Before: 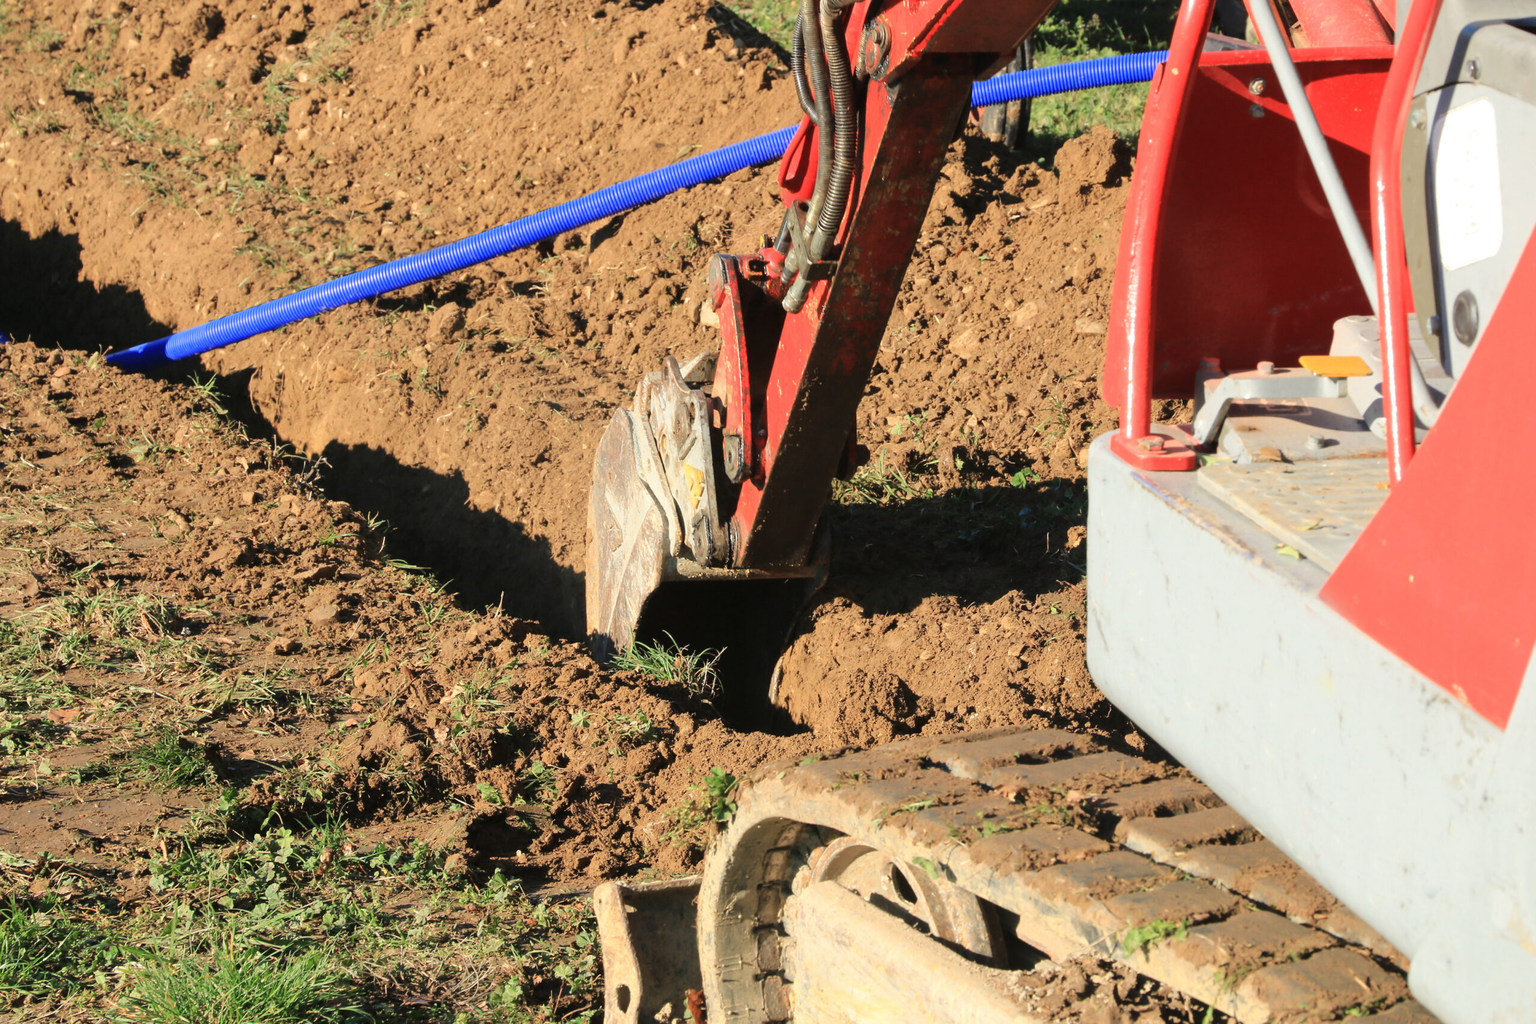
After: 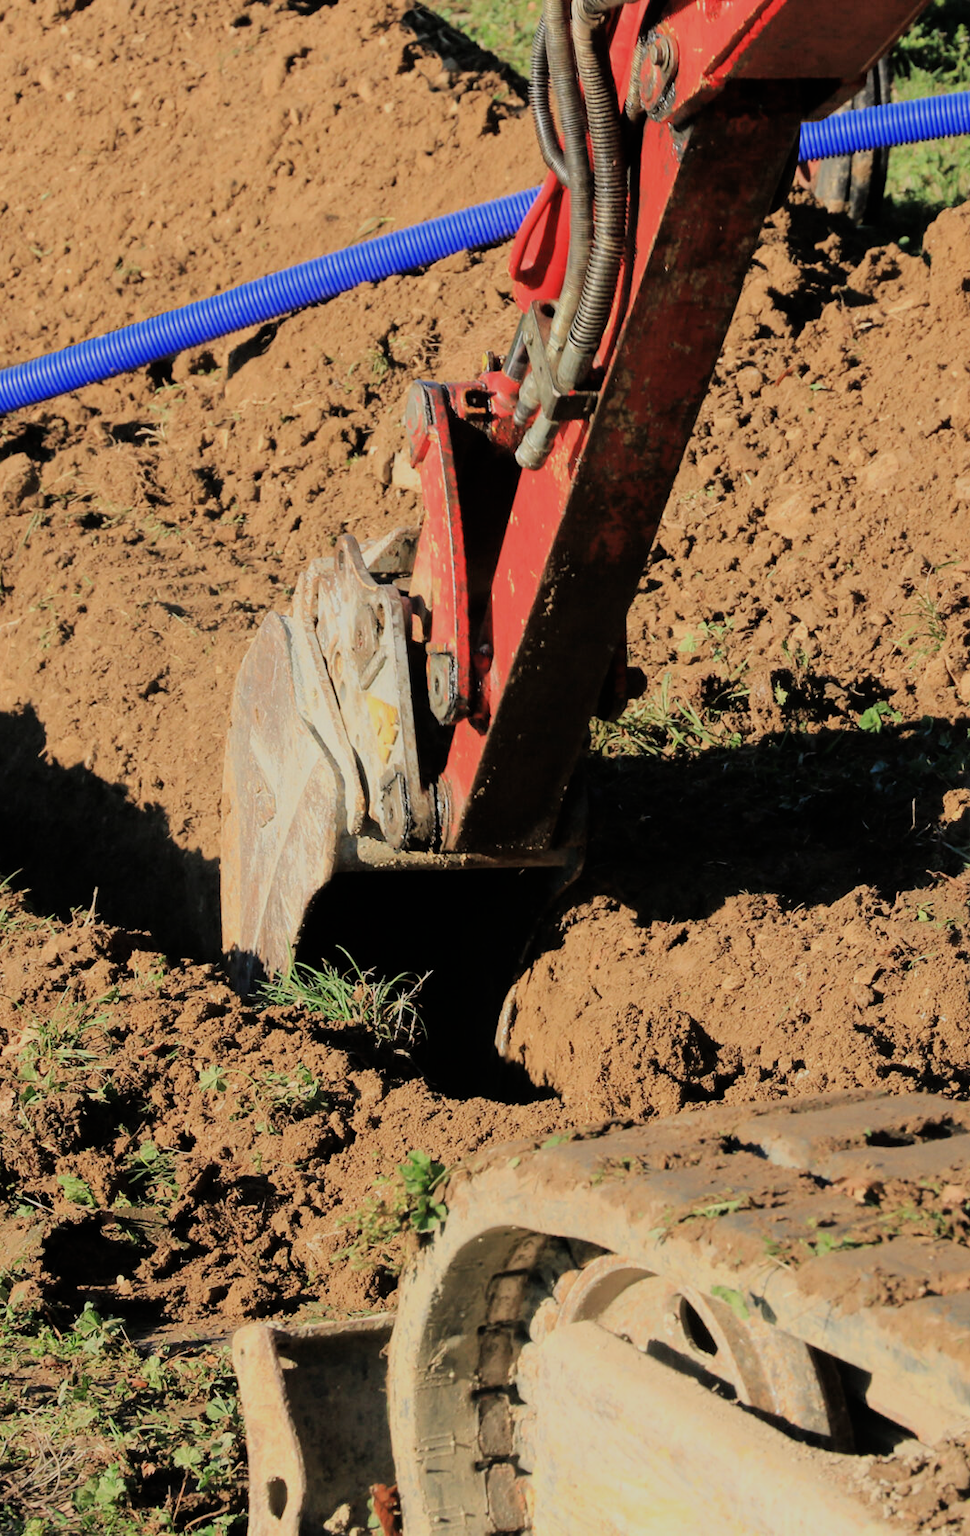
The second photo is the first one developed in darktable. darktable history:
crop: left 28.583%, right 29.231%
filmic rgb: black relative exposure -7.15 EV, white relative exposure 5.36 EV, hardness 3.02, color science v6 (2022)
